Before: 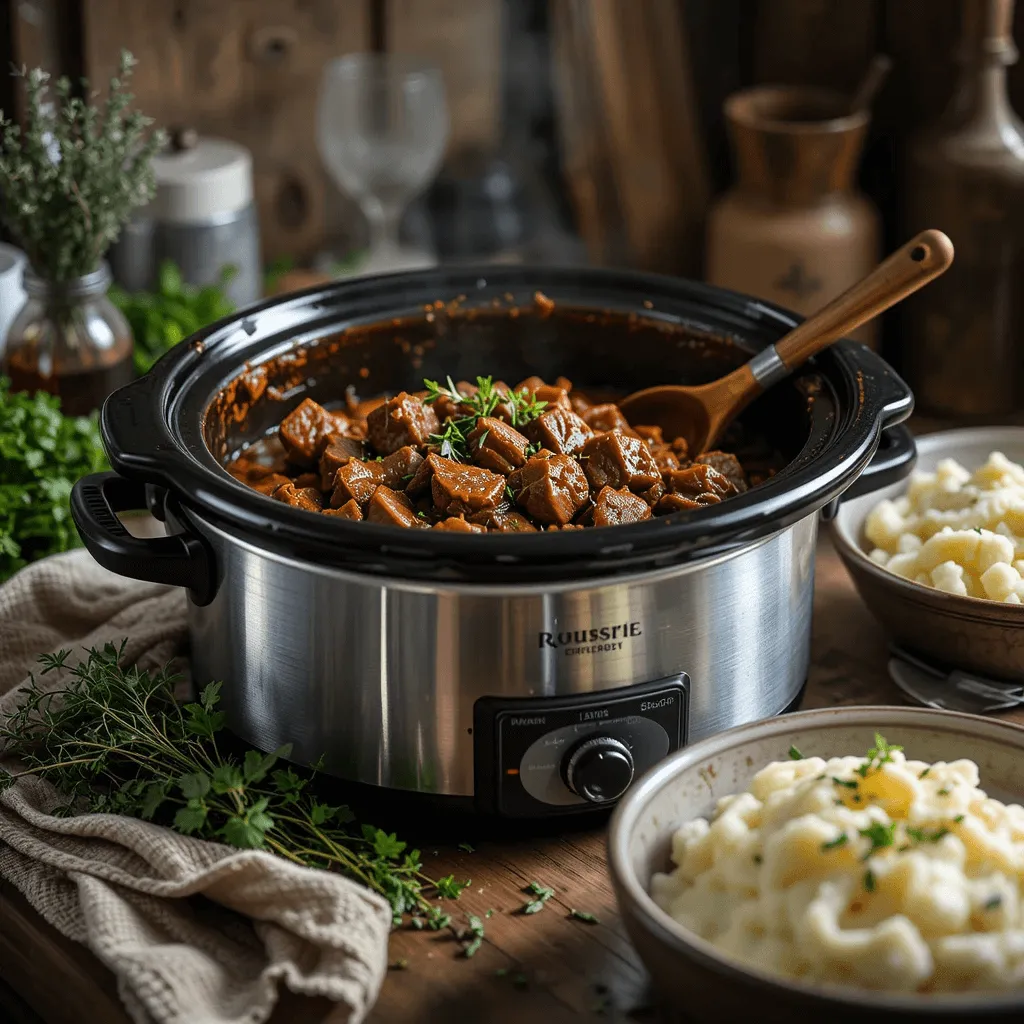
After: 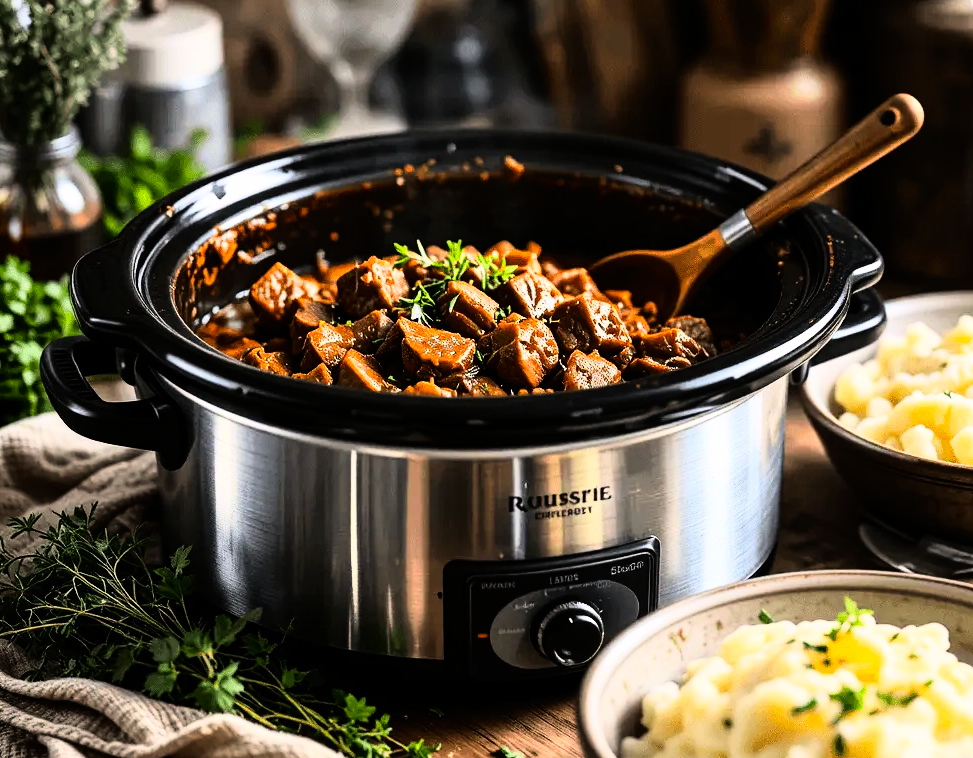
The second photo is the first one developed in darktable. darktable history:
crop and rotate: left 2.991%, top 13.302%, right 1.981%, bottom 12.636%
rgb curve: curves: ch0 [(0, 0) (0.21, 0.15) (0.24, 0.21) (0.5, 0.75) (0.75, 0.96) (0.89, 0.99) (1, 1)]; ch1 [(0, 0.02) (0.21, 0.13) (0.25, 0.2) (0.5, 0.67) (0.75, 0.9) (0.89, 0.97) (1, 1)]; ch2 [(0, 0.02) (0.21, 0.13) (0.25, 0.2) (0.5, 0.67) (0.75, 0.9) (0.89, 0.97) (1, 1)], compensate middle gray true
color correction: highlights a* 3.22, highlights b* 1.93, saturation 1.19
